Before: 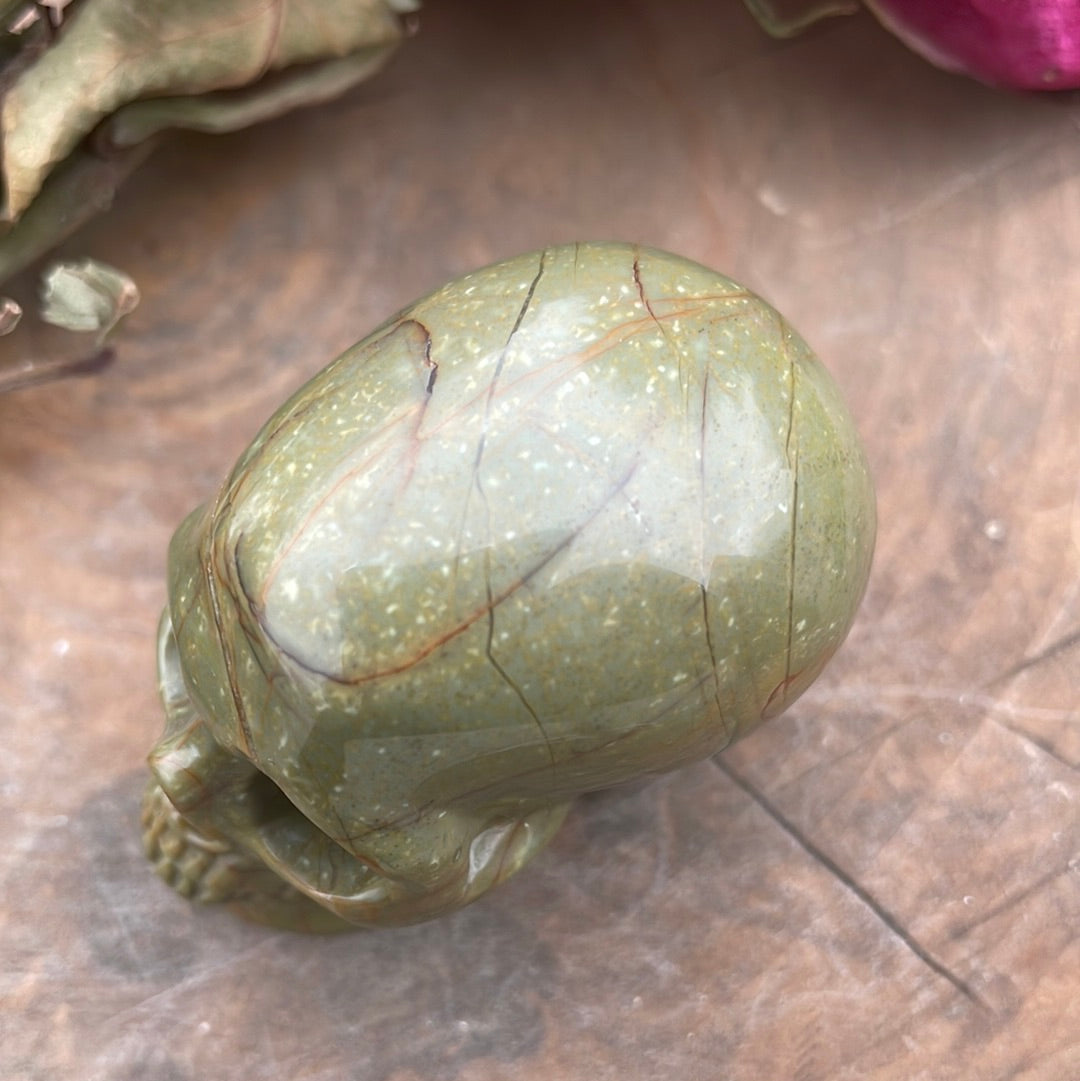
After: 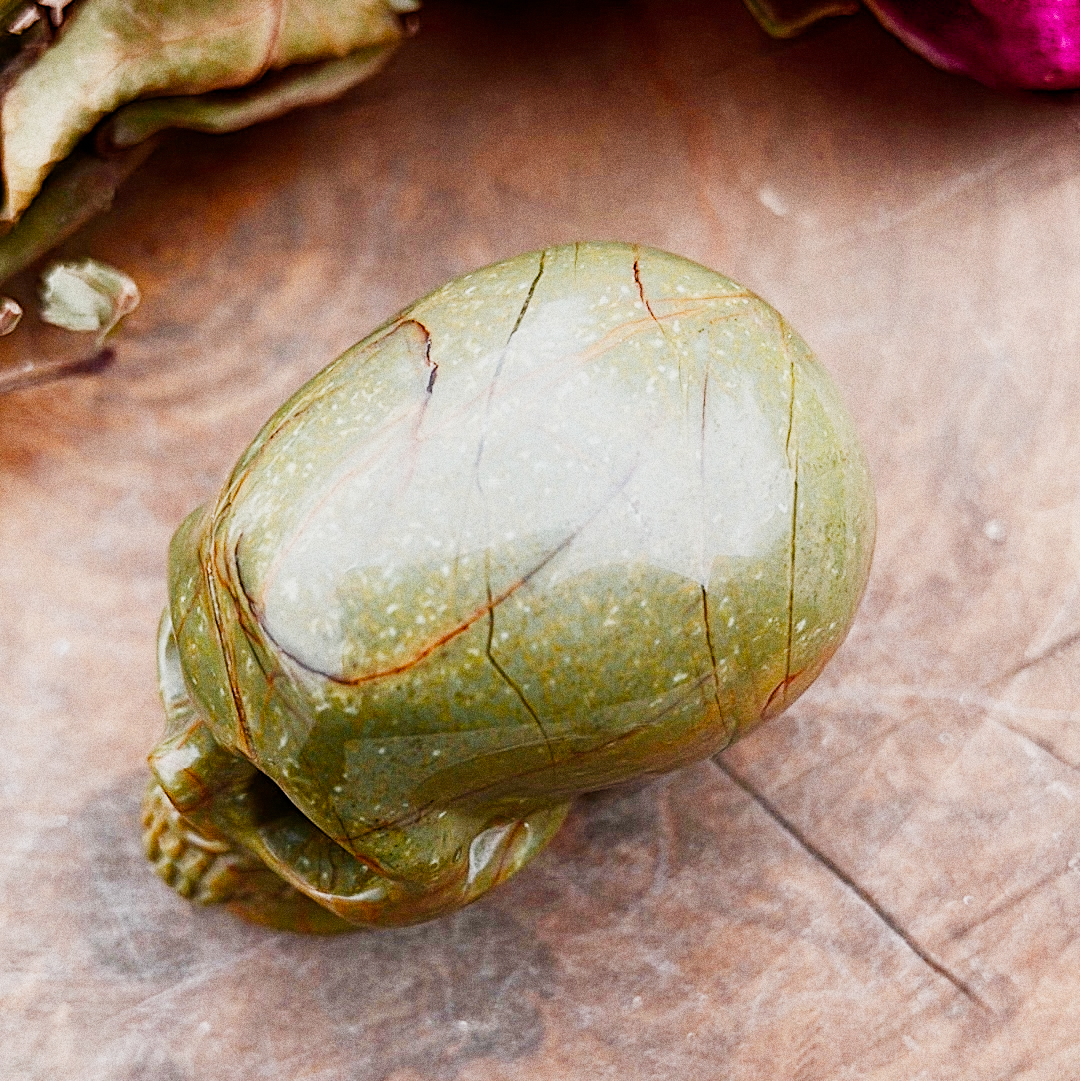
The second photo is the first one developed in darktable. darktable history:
contrast equalizer: y [[0.439, 0.44, 0.442, 0.457, 0.493, 0.498], [0.5 ×6], [0.5 ×6], [0 ×6], [0 ×6]], mix 0.59
color balance rgb: shadows lift › luminance -9.41%, highlights gain › luminance 17.6%, global offset › luminance -1.45%, perceptual saturation grading › highlights -17.77%, perceptual saturation grading › mid-tones 33.1%, perceptual saturation grading › shadows 50.52%, global vibrance 24.22%
color equalizer "oranges": saturation › orange 1.04, hue › orange -8.78, brightness › orange 1.17
color equalizer "blues": saturation › blue 1.25, hue › blue -12.68, brightness › blue 0.793, node placement 6°
diffuse or sharpen "sharpen demosaicing: AA filter": edge sensitivity 1, 1st order anisotropy 100%, 2nd order anisotropy 100%, 3rd order anisotropy 100%, 4th order anisotropy 100%, 1st order speed -25%, 2nd order speed -25%, 3rd order speed -25%, 4th order speed -25%
diffuse or sharpen "diffusion": radius span 77, 1st order speed 50%, 2nd order speed 50%, 3rd order speed 50%, 4th order speed 50% | blend: blend mode normal, opacity 25%; mask: uniform (no mask)
grain "silver grain": coarseness 0.09 ISO, strength 40%
sigmoid: contrast 1.81, skew -0.21, preserve hue 0%, red attenuation 0.1, red rotation 0.035, green attenuation 0.1, green rotation -0.017, blue attenuation 0.15, blue rotation -0.052, base primaries Rec2020
